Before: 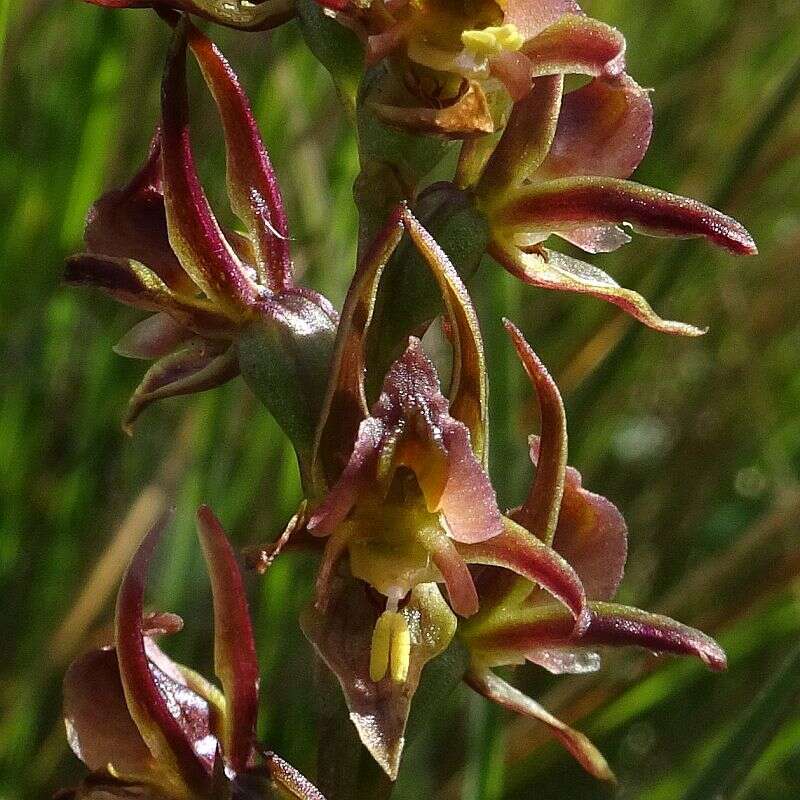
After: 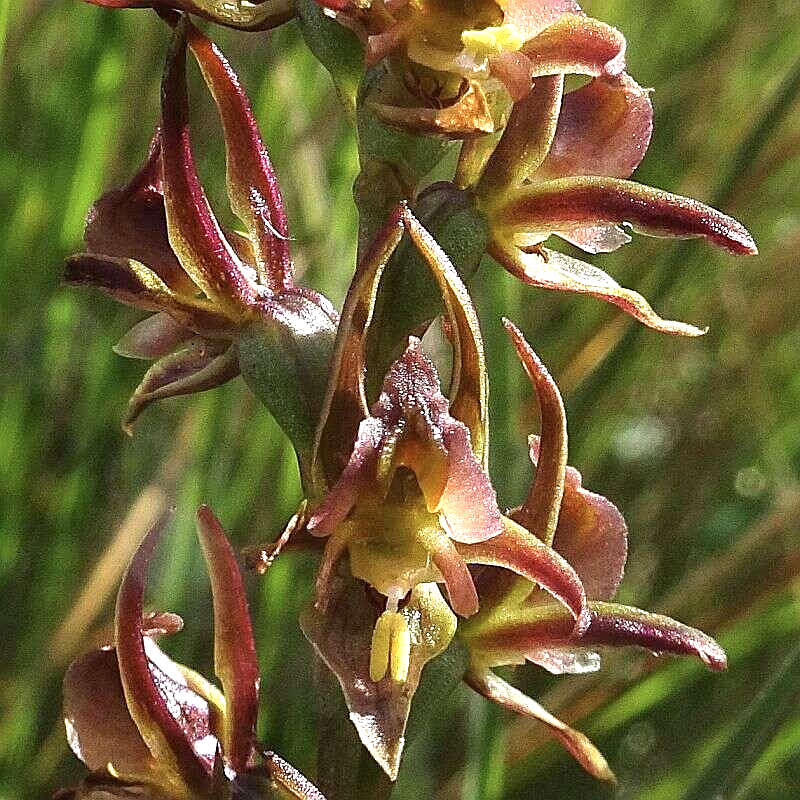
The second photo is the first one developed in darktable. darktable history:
exposure: exposure 1 EV, compensate highlight preservation false
sharpen: on, module defaults
color contrast: green-magenta contrast 0.84, blue-yellow contrast 0.86
